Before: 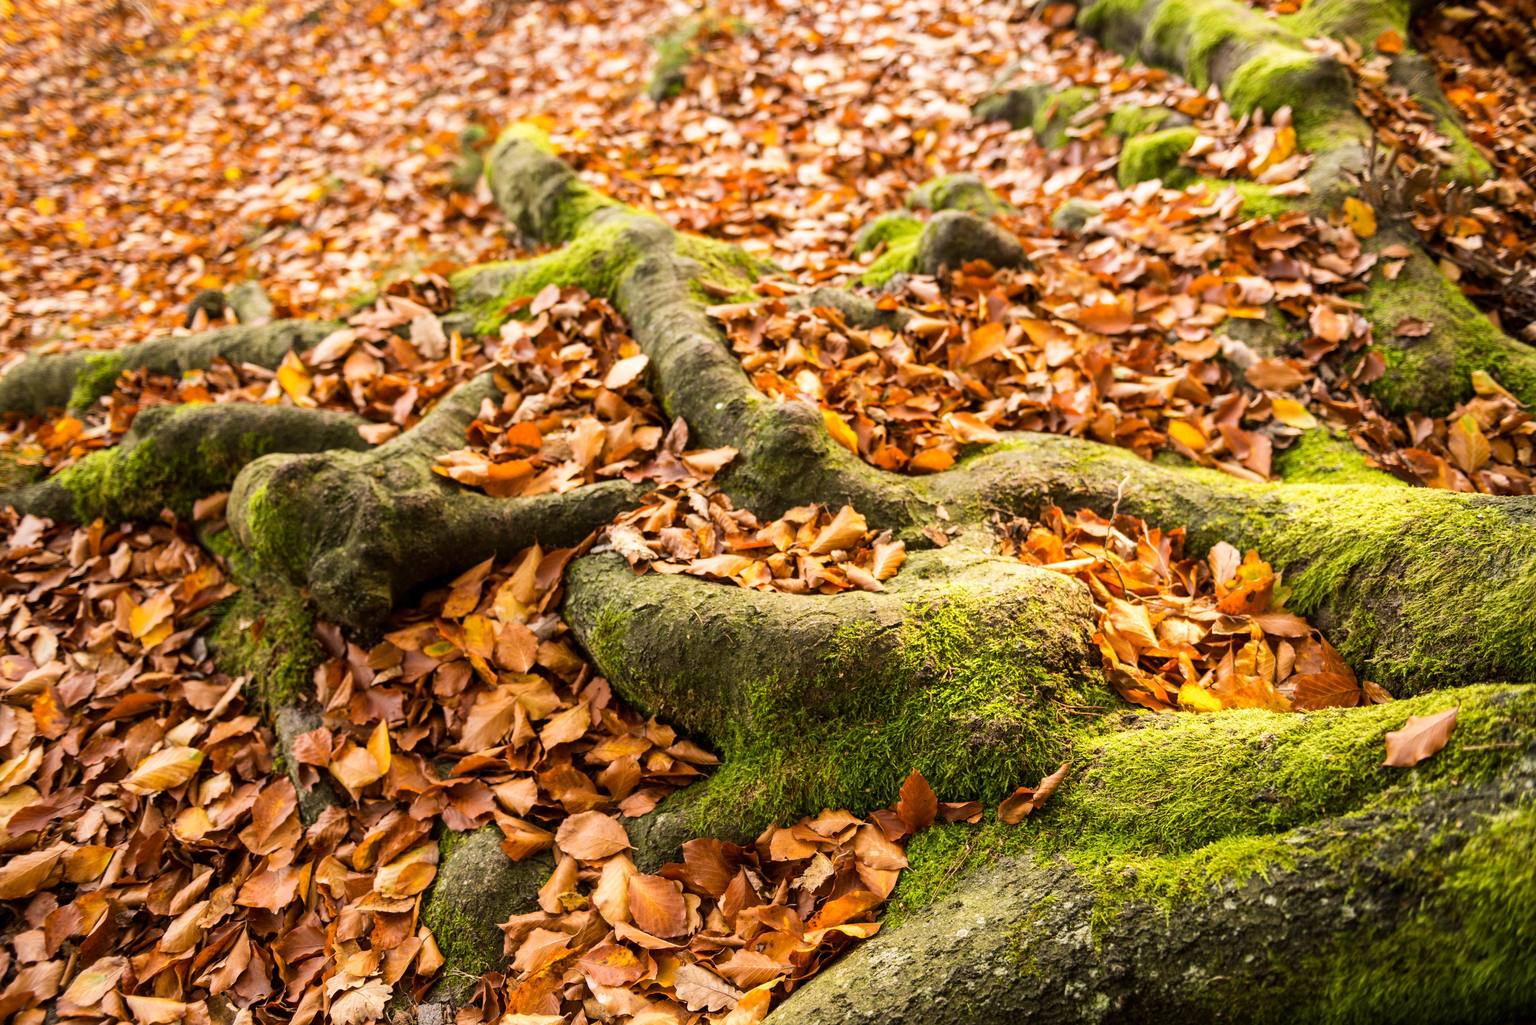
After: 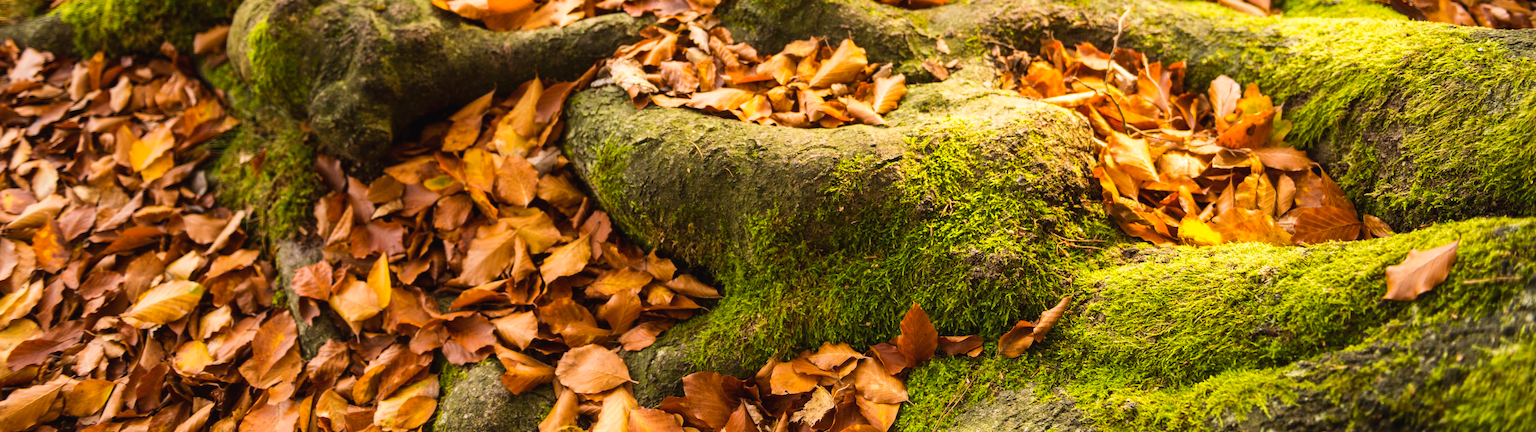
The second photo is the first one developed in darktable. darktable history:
color balance rgb: shadows lift › chroma 2%, shadows lift › hue 50°, power › hue 60°, highlights gain › chroma 1%, highlights gain › hue 60°, global offset › luminance 0.25%, global vibrance 30%
exposure: compensate highlight preservation false
crop: top 45.551%, bottom 12.262%
